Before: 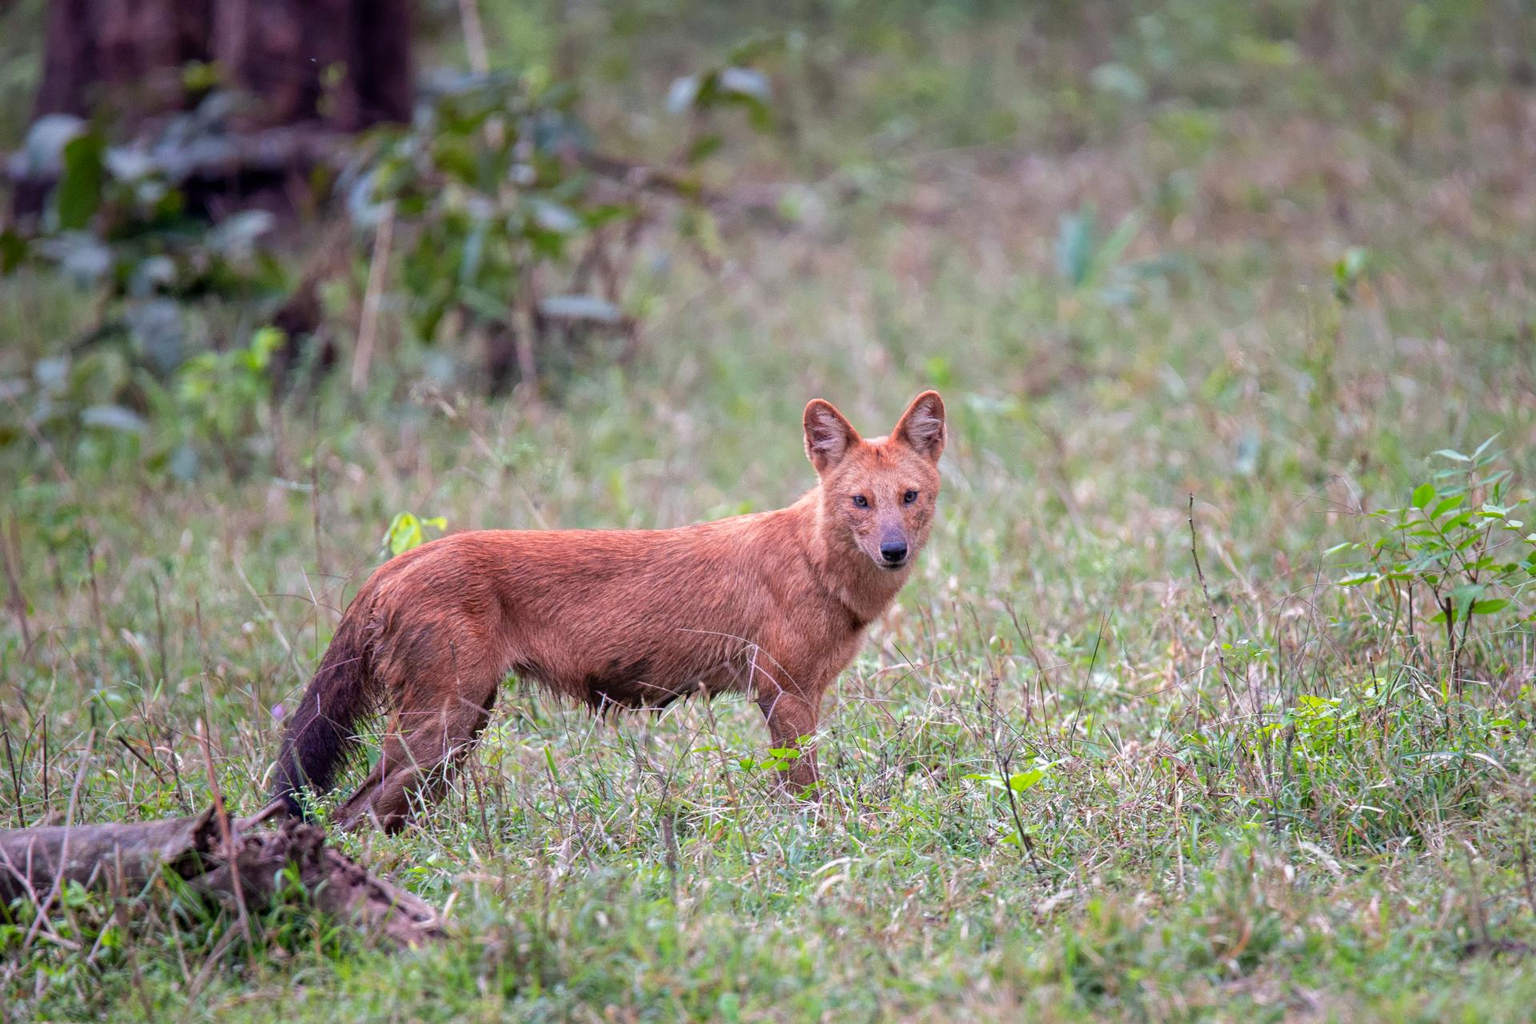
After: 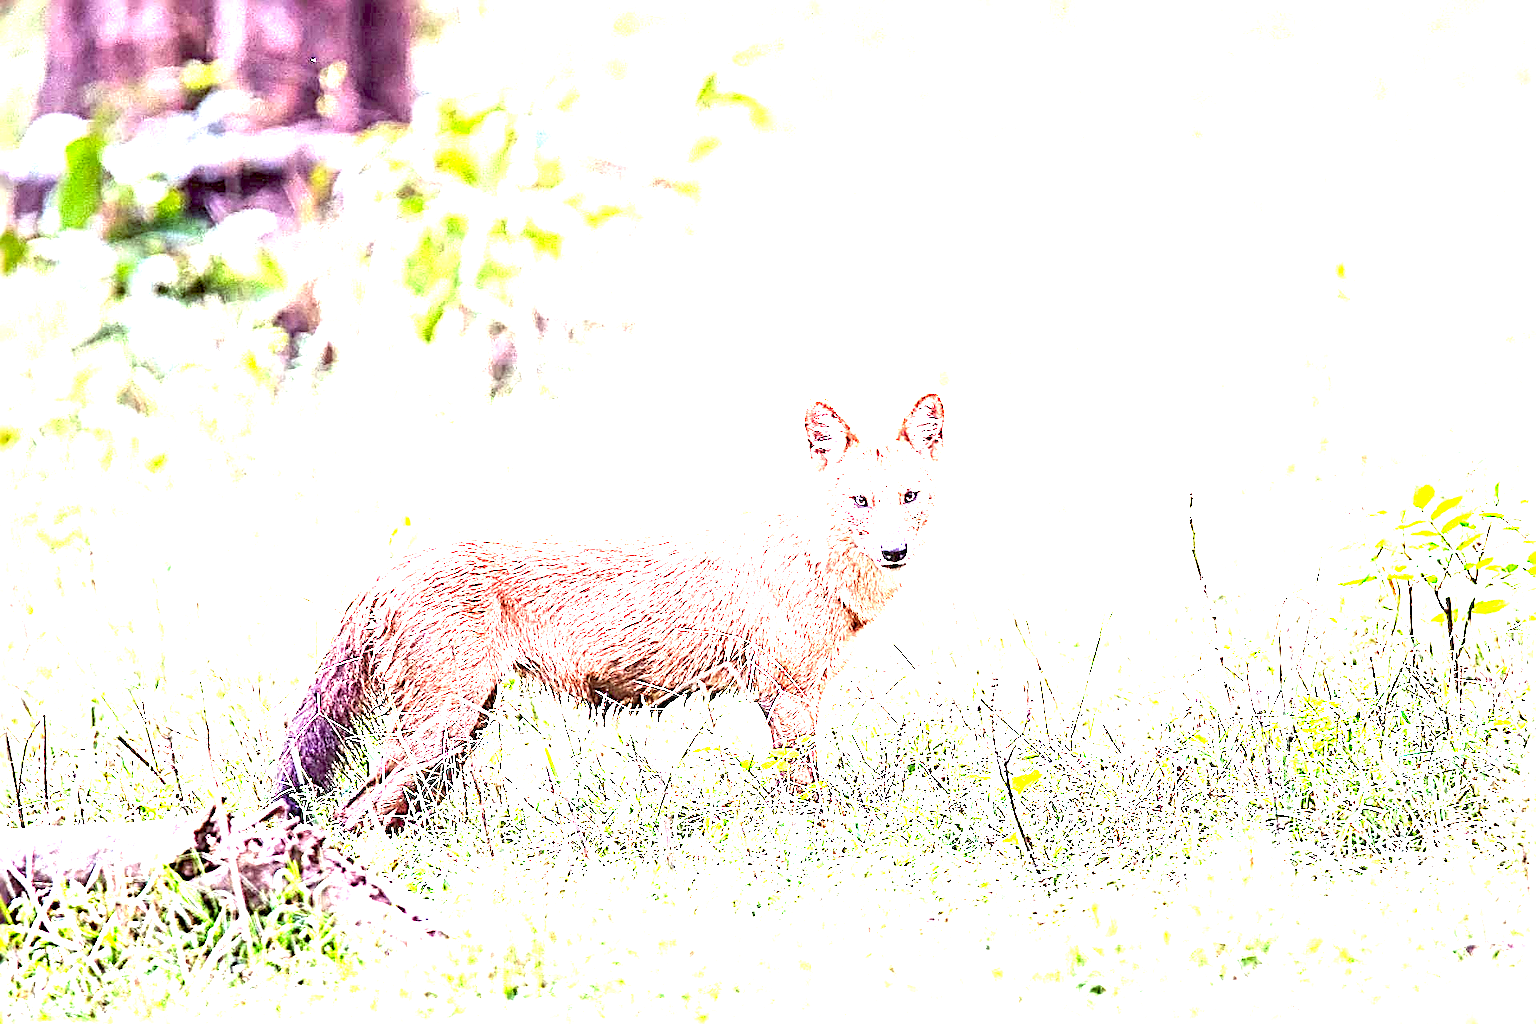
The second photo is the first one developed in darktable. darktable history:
sharpen: radius 3.158, amount 1.731
exposure: black level correction 0, exposure 4 EV, compensate exposure bias true, compensate highlight preservation false
color balance: lift [1.001, 1.007, 1, 0.993], gamma [1.023, 1.026, 1.01, 0.974], gain [0.964, 1.059, 1.073, 0.927]
